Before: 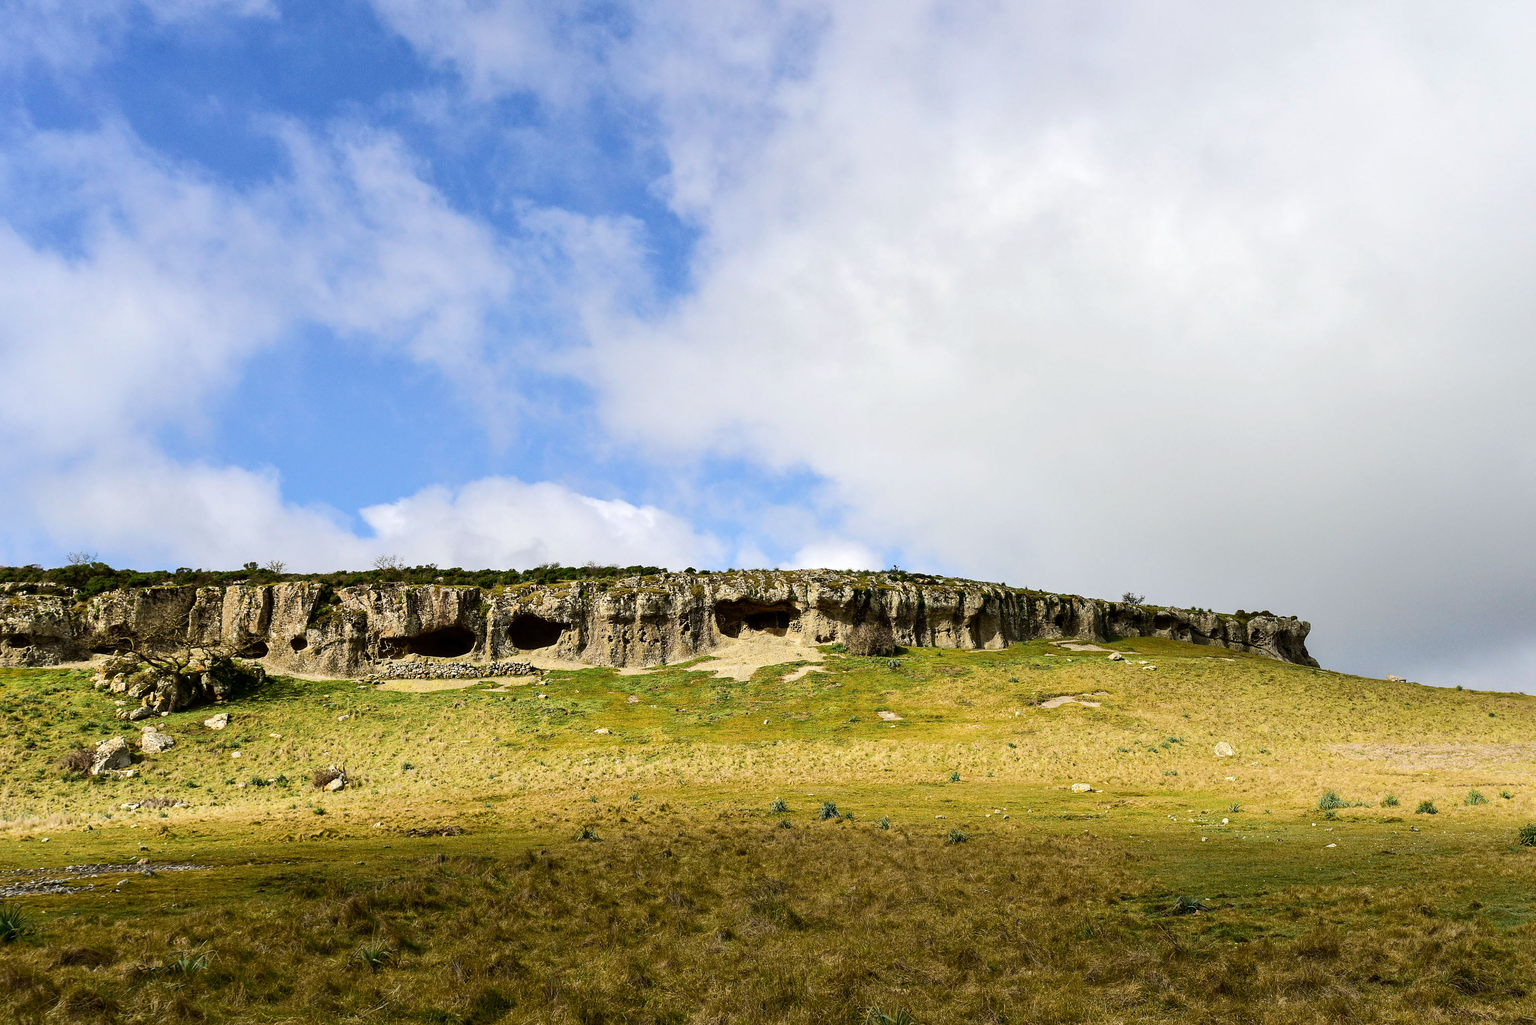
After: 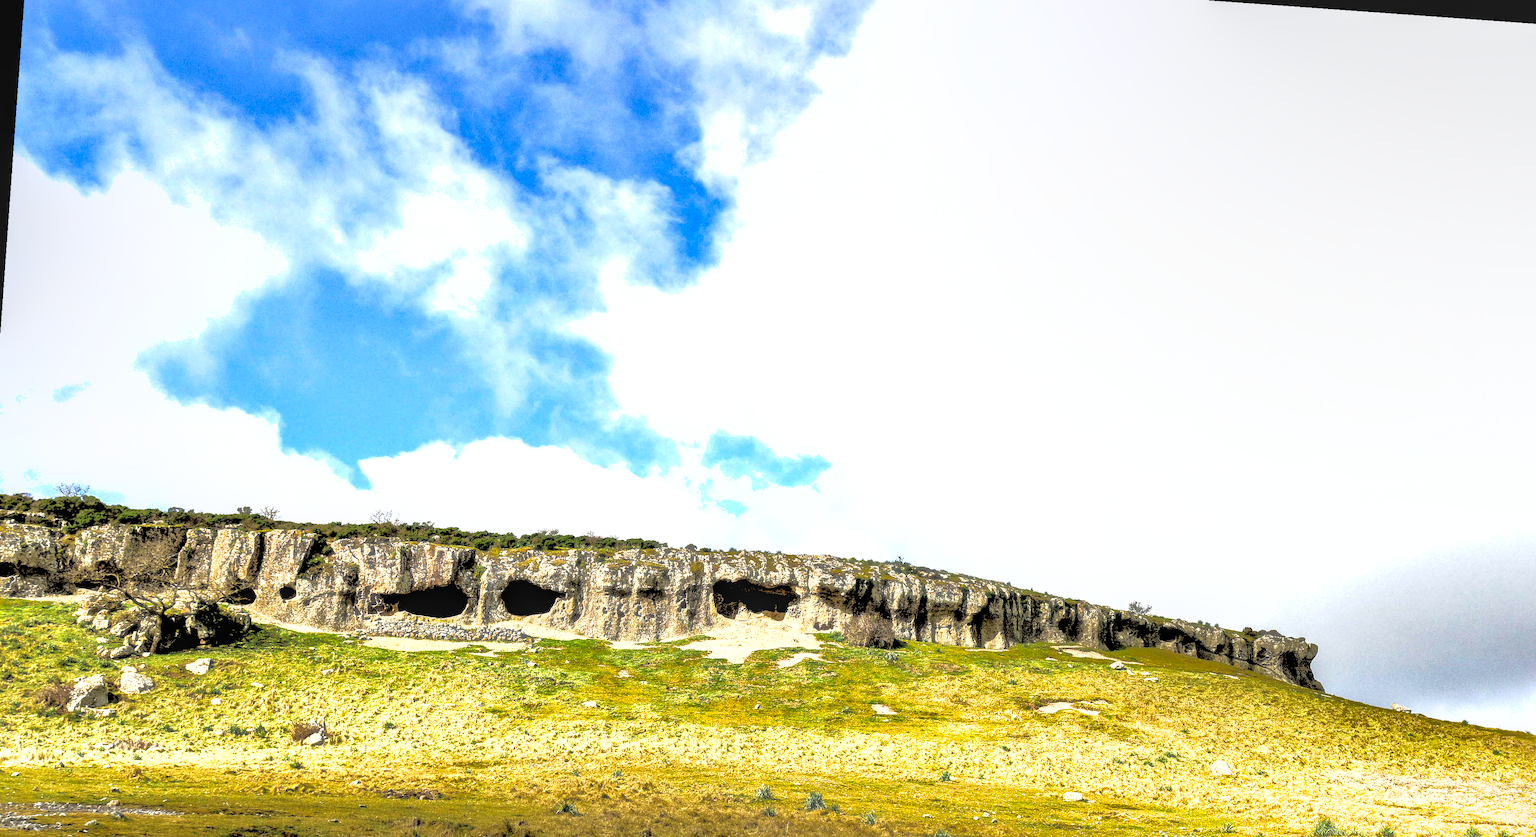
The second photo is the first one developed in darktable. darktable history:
crop: left 2.737%, top 7.287%, right 3.421%, bottom 20.179%
haze removal: strength -0.1, adaptive false
local contrast: detail 130%
exposure: black level correction 0, exposure 0.9 EV, compensate exposure bias true, compensate highlight preservation false
rgb levels: levels [[0.027, 0.429, 0.996], [0, 0.5, 1], [0, 0.5, 1]]
rotate and perspective: rotation 4.1°, automatic cropping off
shadows and highlights: shadows 40, highlights -60
contrast brightness saturation: saturation -0.05
